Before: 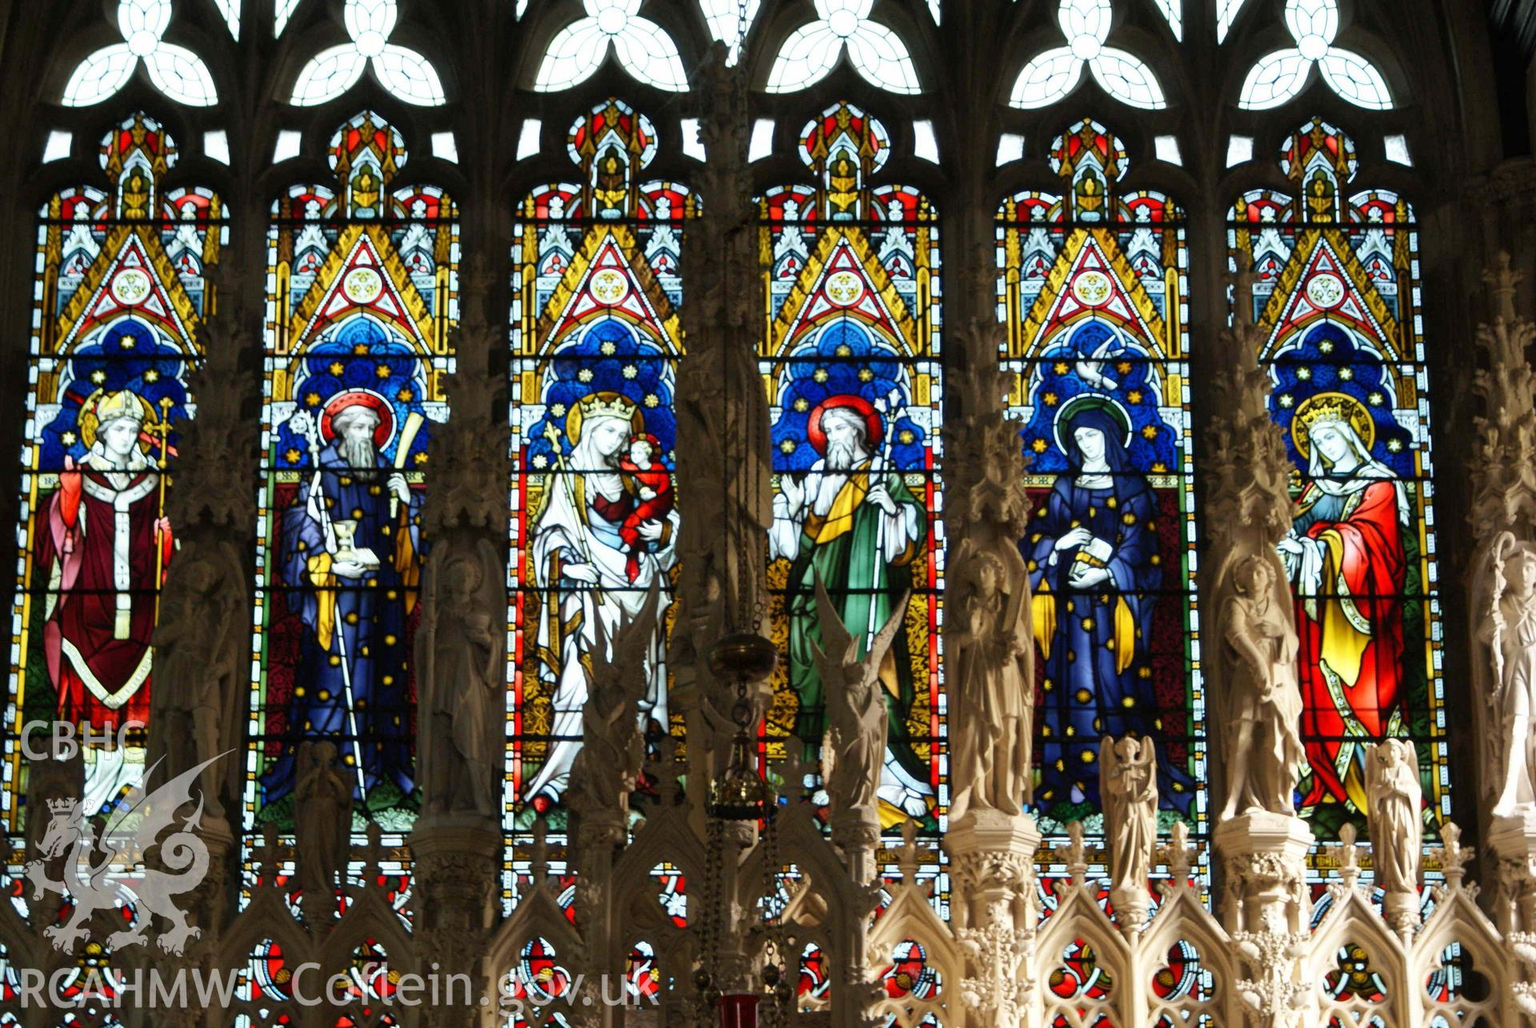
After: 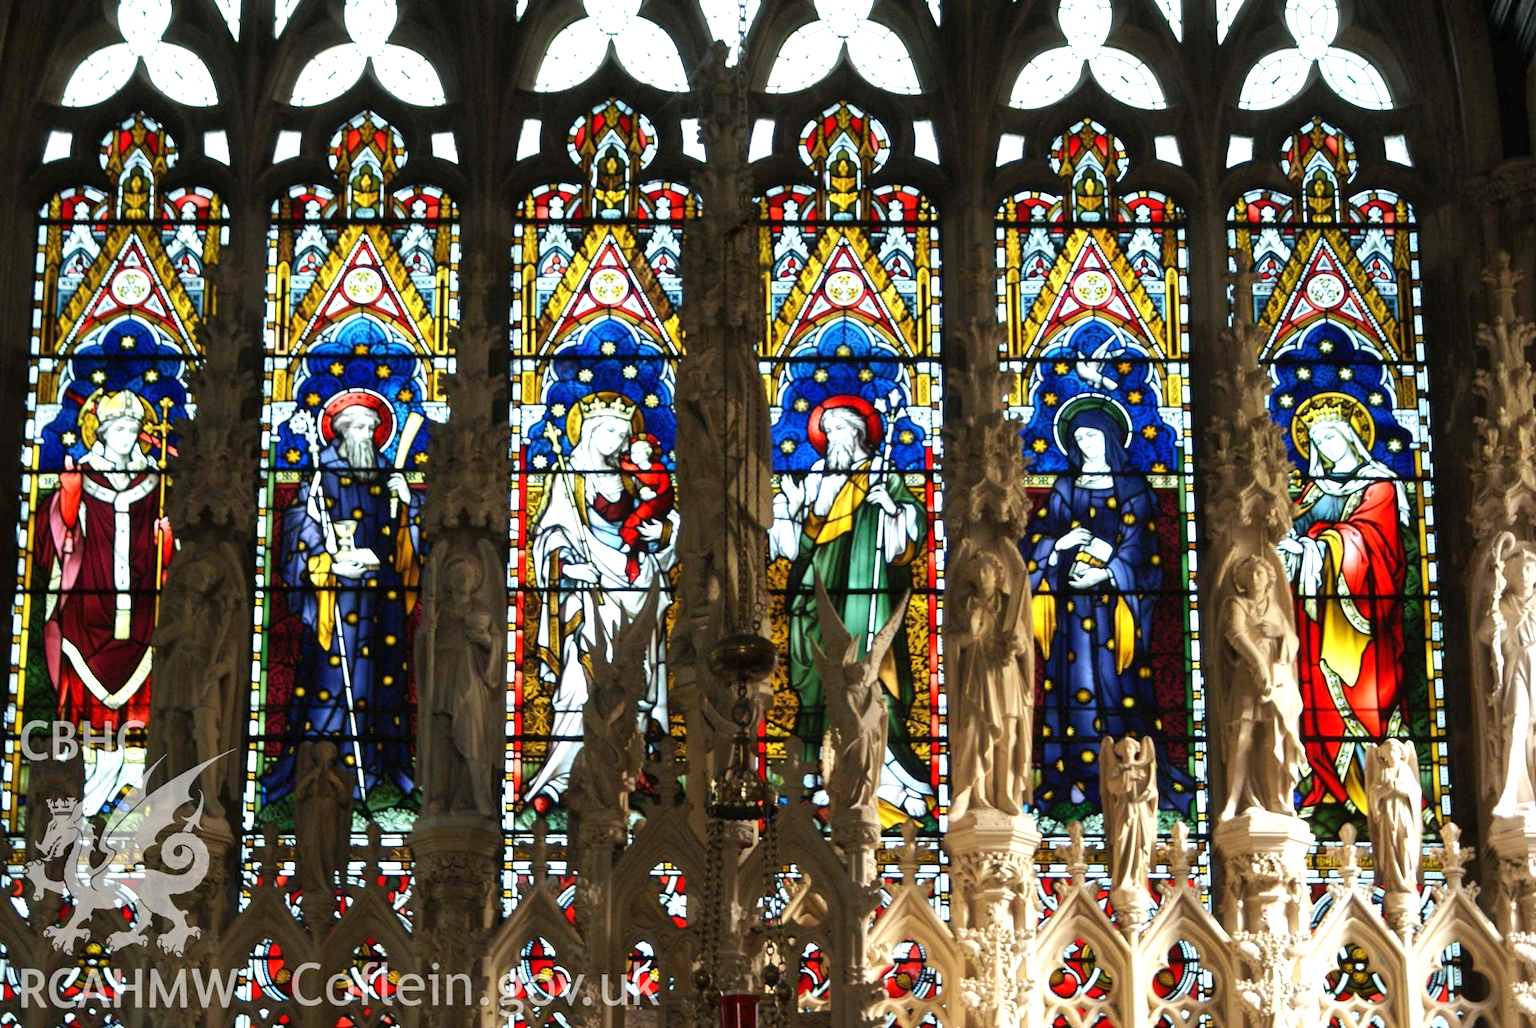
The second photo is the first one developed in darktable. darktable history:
exposure: exposure 0.447 EV, compensate highlight preservation false
